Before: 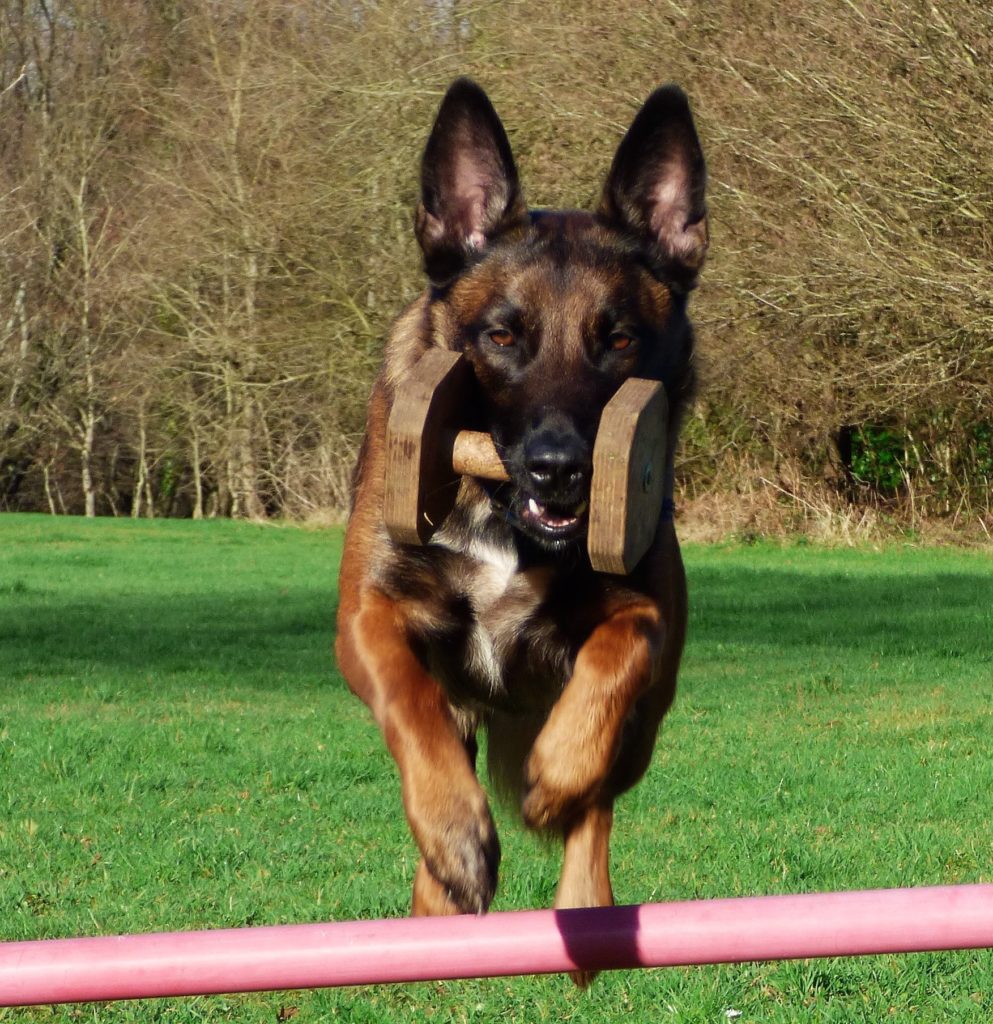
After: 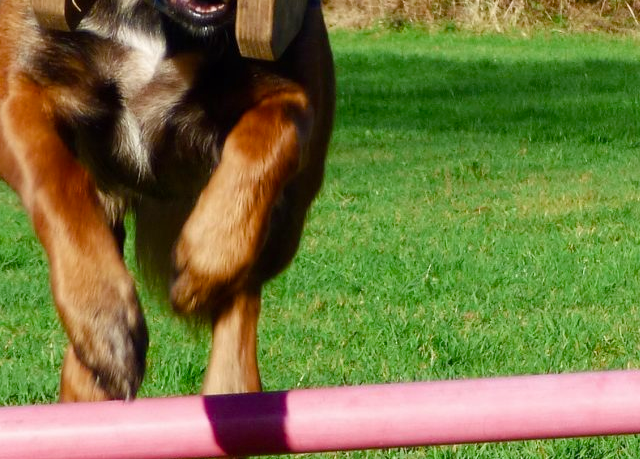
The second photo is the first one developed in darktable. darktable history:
crop and rotate: left 35.509%, top 50.238%, bottom 4.934%
color balance rgb: perceptual saturation grading › global saturation 20%, perceptual saturation grading › highlights -25%, perceptual saturation grading › shadows 25%
